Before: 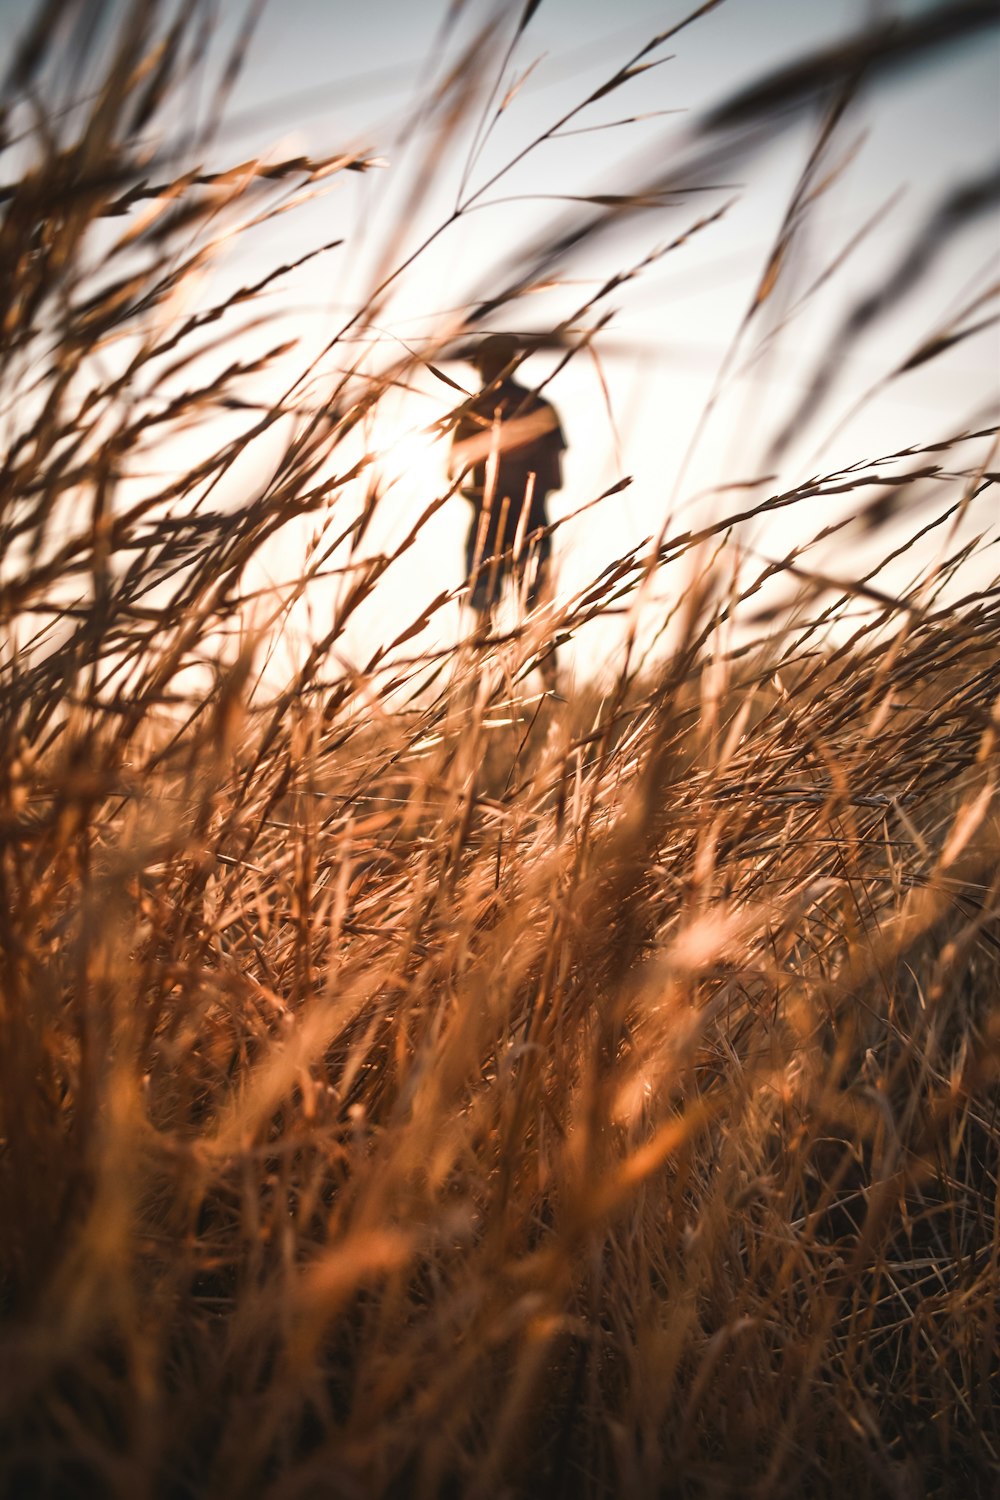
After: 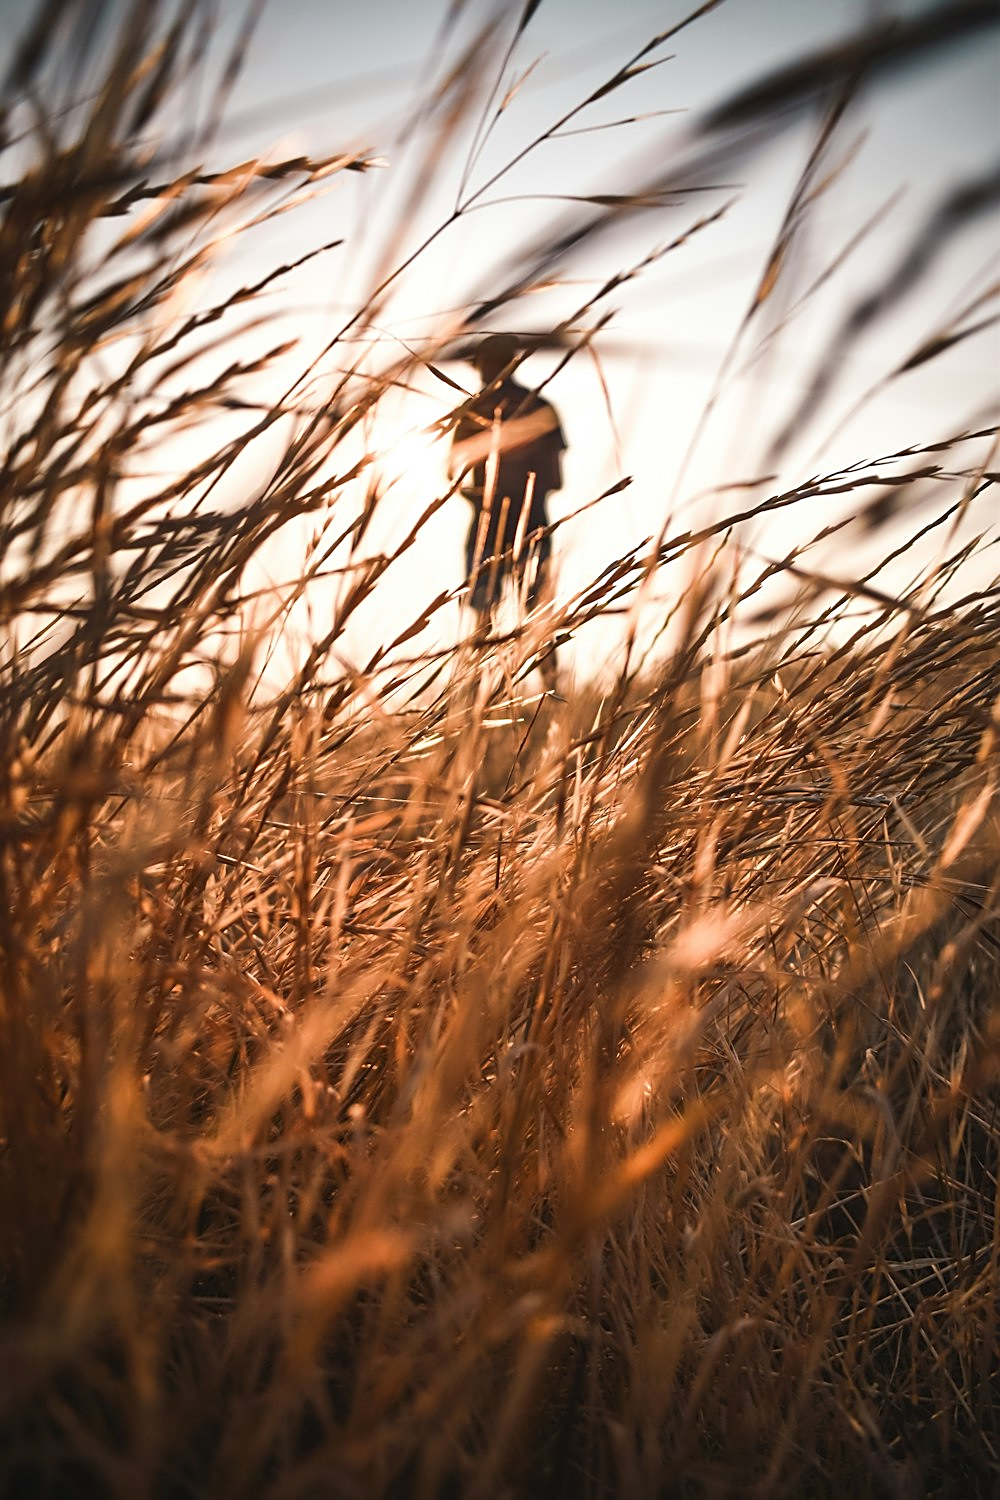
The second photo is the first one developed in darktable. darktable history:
sharpen: on, module defaults
vignetting: fall-off start 100.04%
